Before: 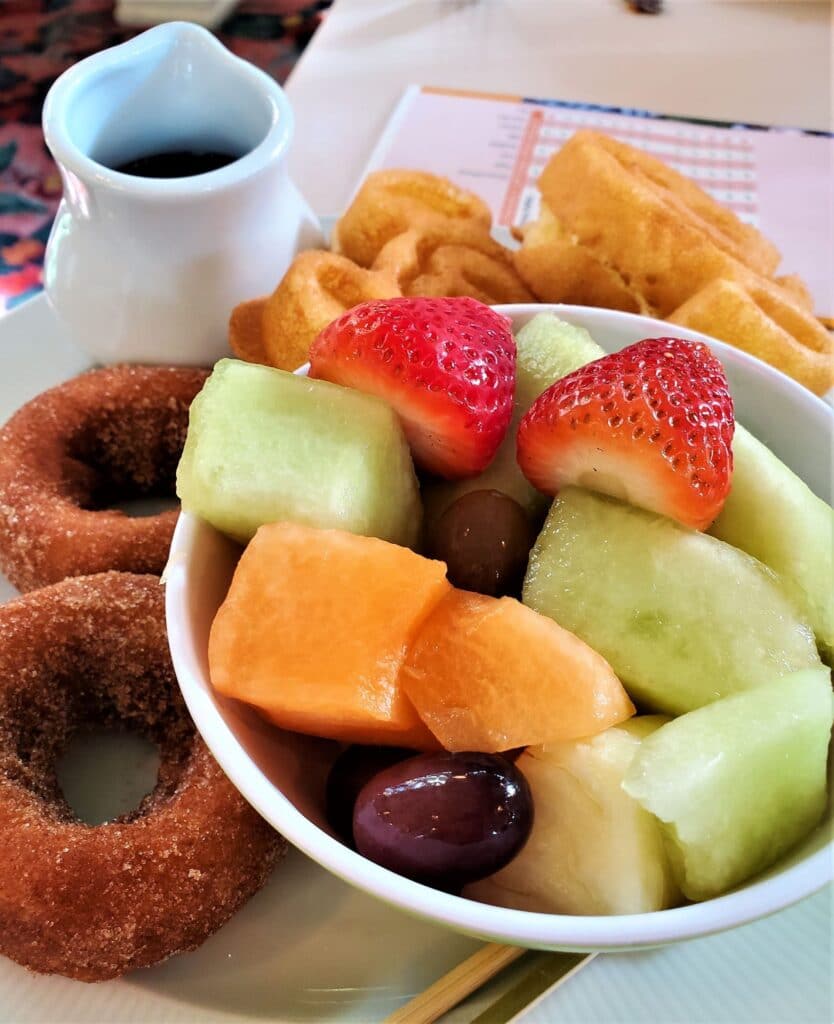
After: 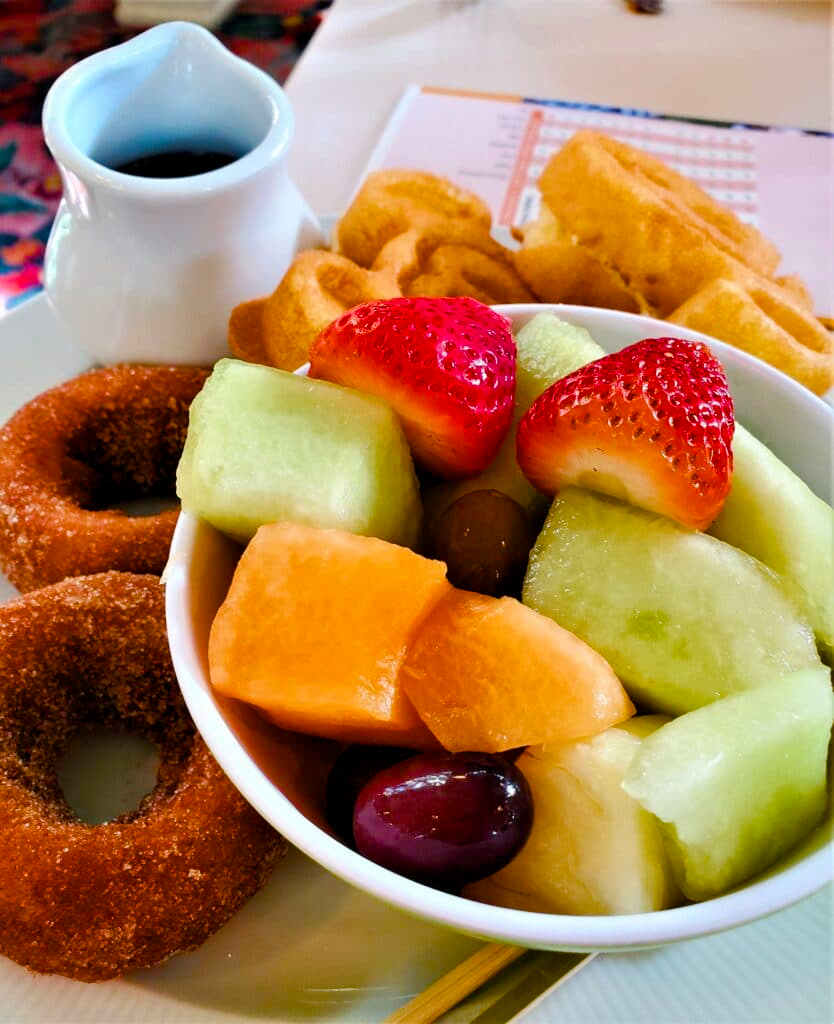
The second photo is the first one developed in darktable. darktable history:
color balance rgb: shadows lift › luminance -9.82%, shadows lift › chroma 0.937%, shadows lift › hue 113.45°, perceptual saturation grading › global saturation 55.276%, perceptual saturation grading › highlights -50.164%, perceptual saturation grading › mid-tones 40.005%, perceptual saturation grading › shadows 30.066%
